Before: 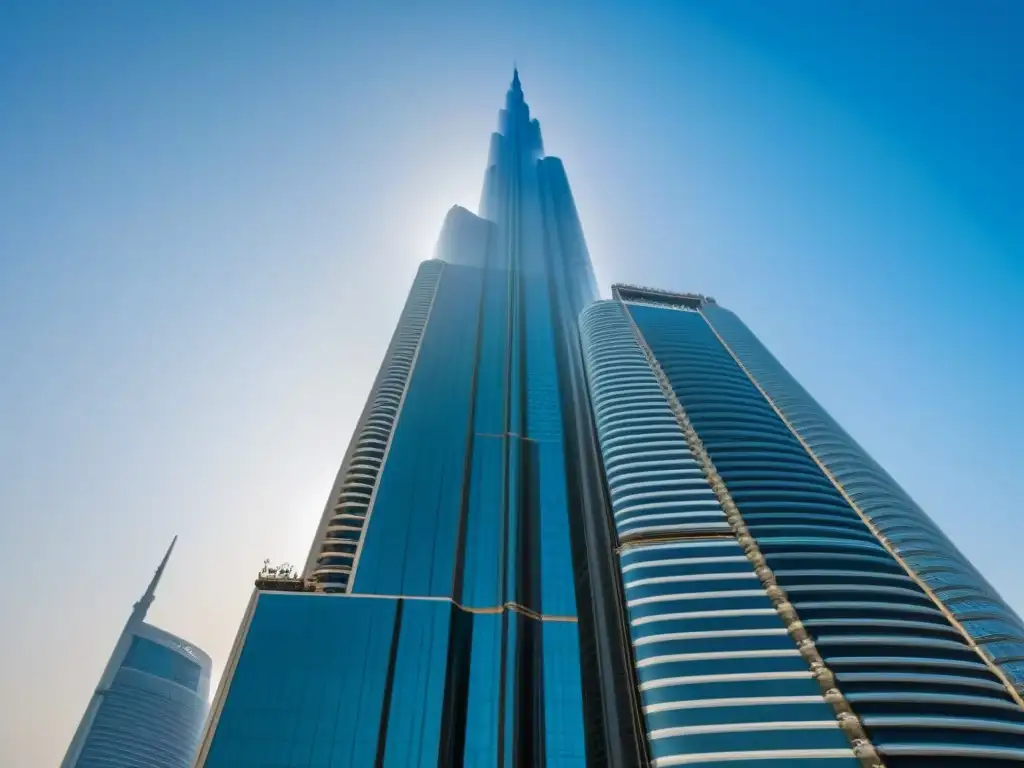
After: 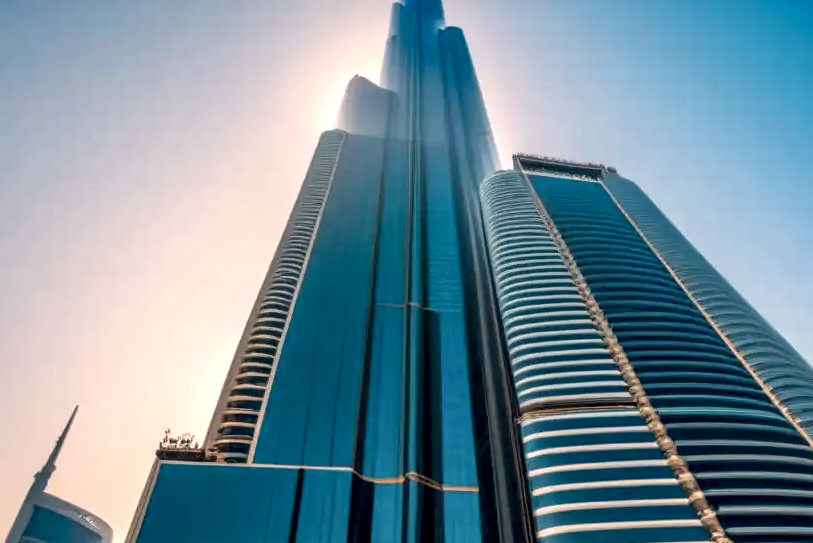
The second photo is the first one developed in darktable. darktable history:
color balance rgb: shadows lift › hue 87.51°, highlights gain › chroma 1.62%, highlights gain › hue 55.1°, global offset › chroma 0.1%, global offset › hue 253.66°, linear chroma grading › global chroma 0.5%
local contrast: highlights 60%, shadows 60%, detail 160%
white balance: red 1.127, blue 0.943
crop: left 9.712%, top 16.928%, right 10.845%, bottom 12.332%
